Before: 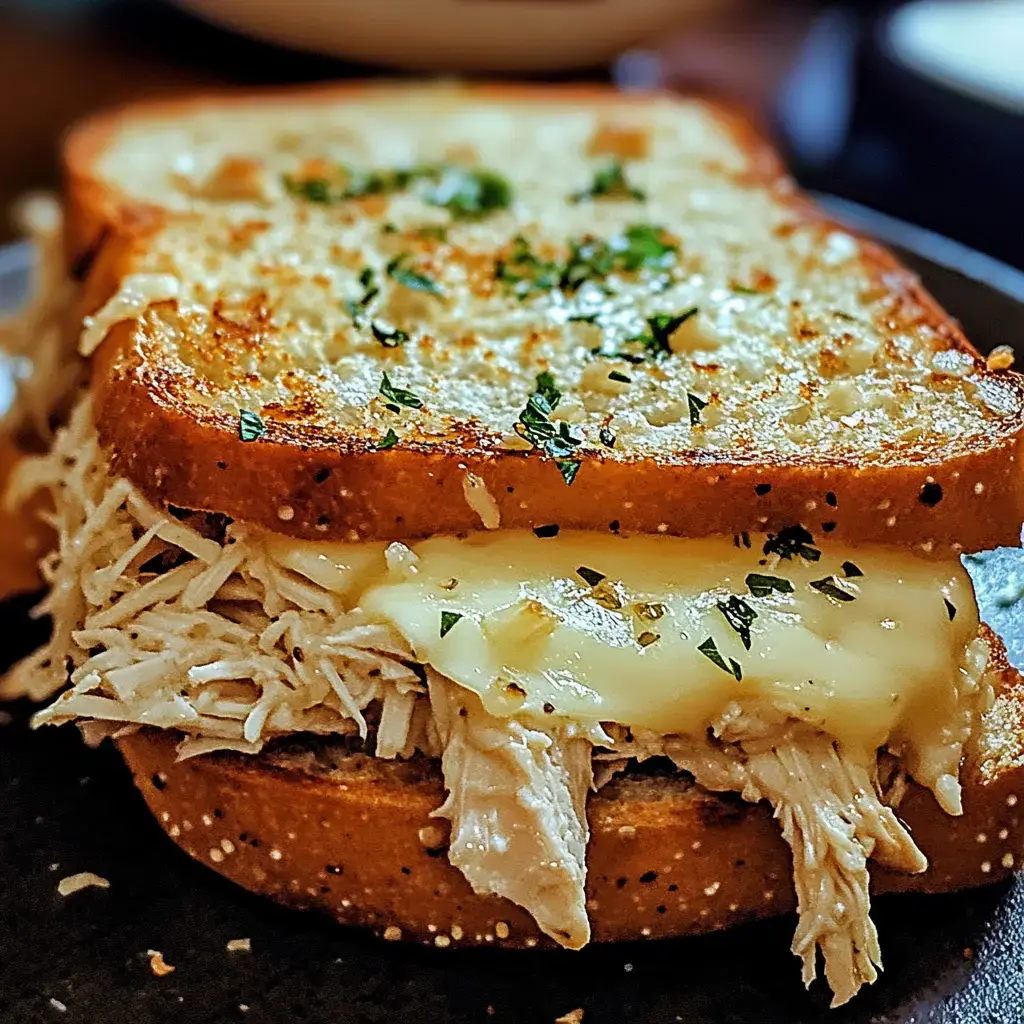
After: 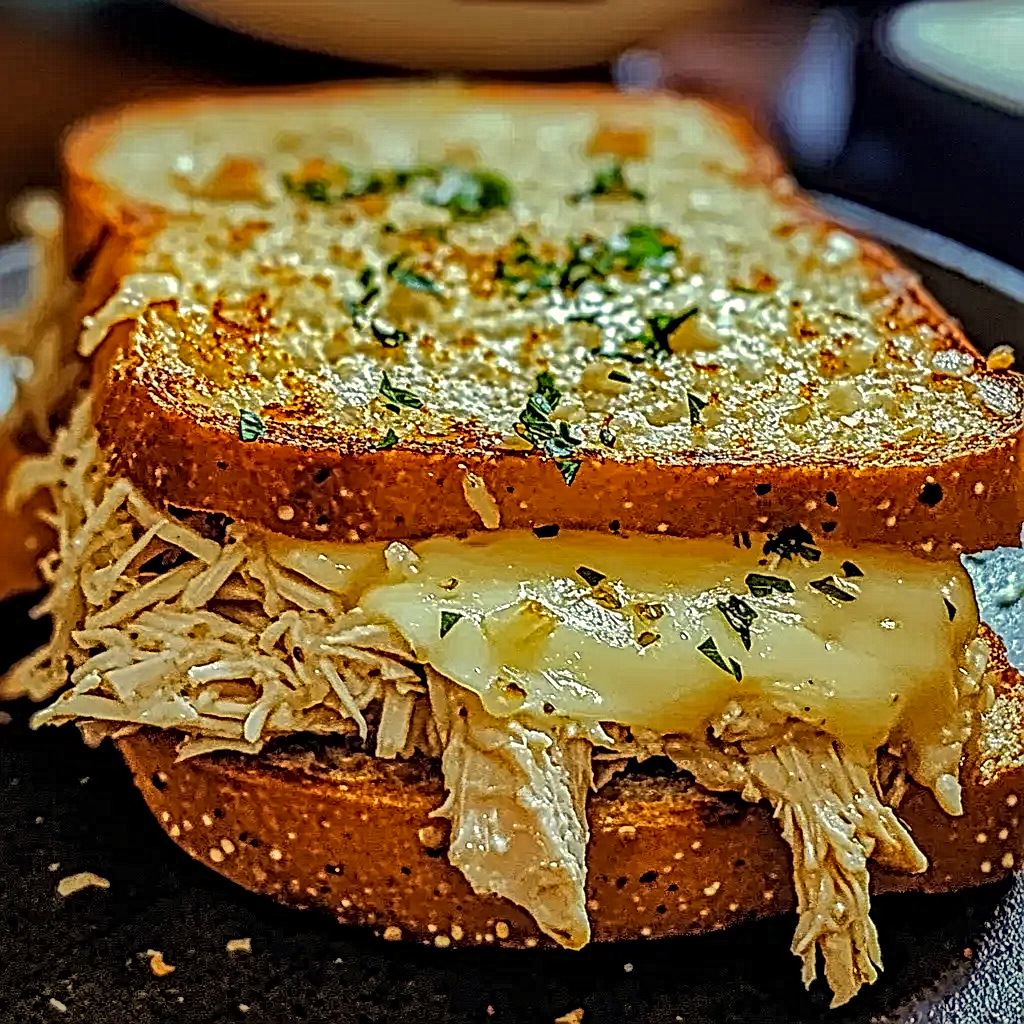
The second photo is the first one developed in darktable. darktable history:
shadows and highlights: shadows 25.1, highlights -70.66
local contrast: mode bilateral grid, contrast 20, coarseness 4, detail 300%, midtone range 0.2
color correction: highlights a* 1.47, highlights b* 18.15
